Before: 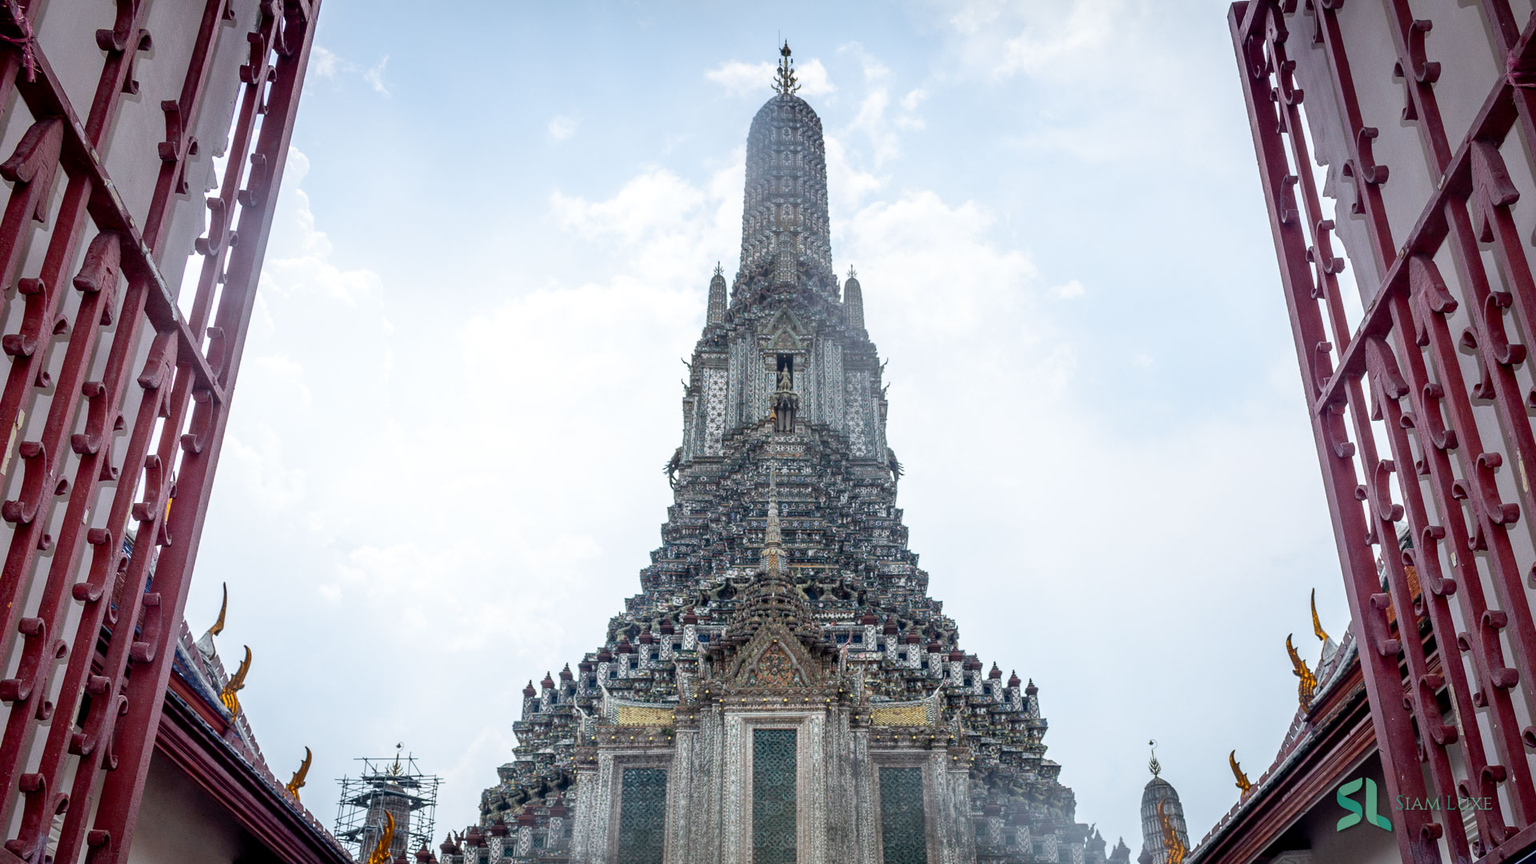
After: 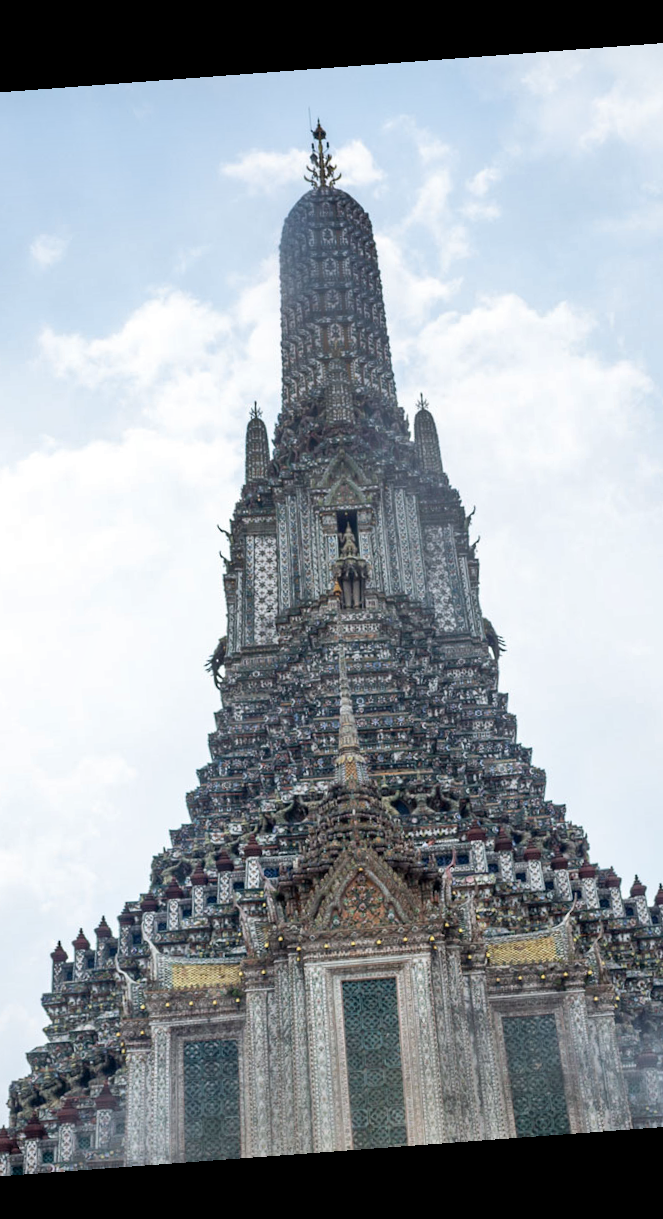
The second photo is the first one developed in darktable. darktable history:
crop: left 33.36%, right 33.36%
rotate and perspective: rotation -4.25°, automatic cropping off
shadows and highlights: low approximation 0.01, soften with gaussian
